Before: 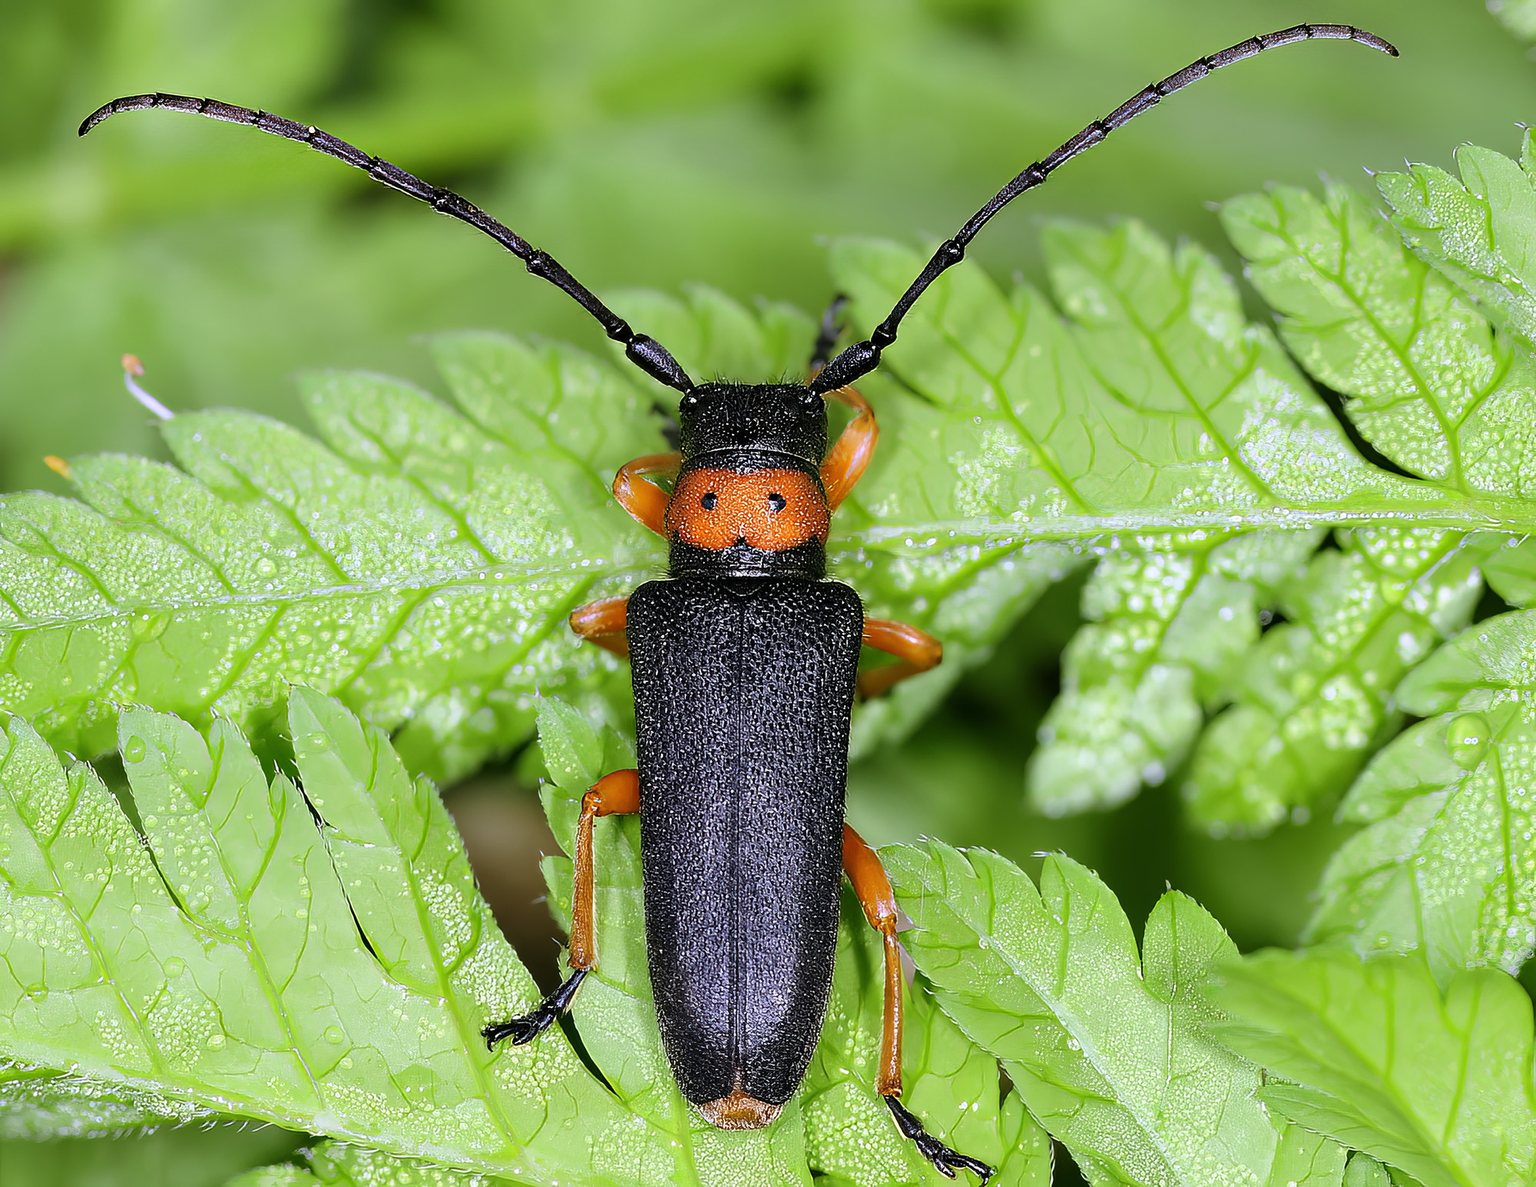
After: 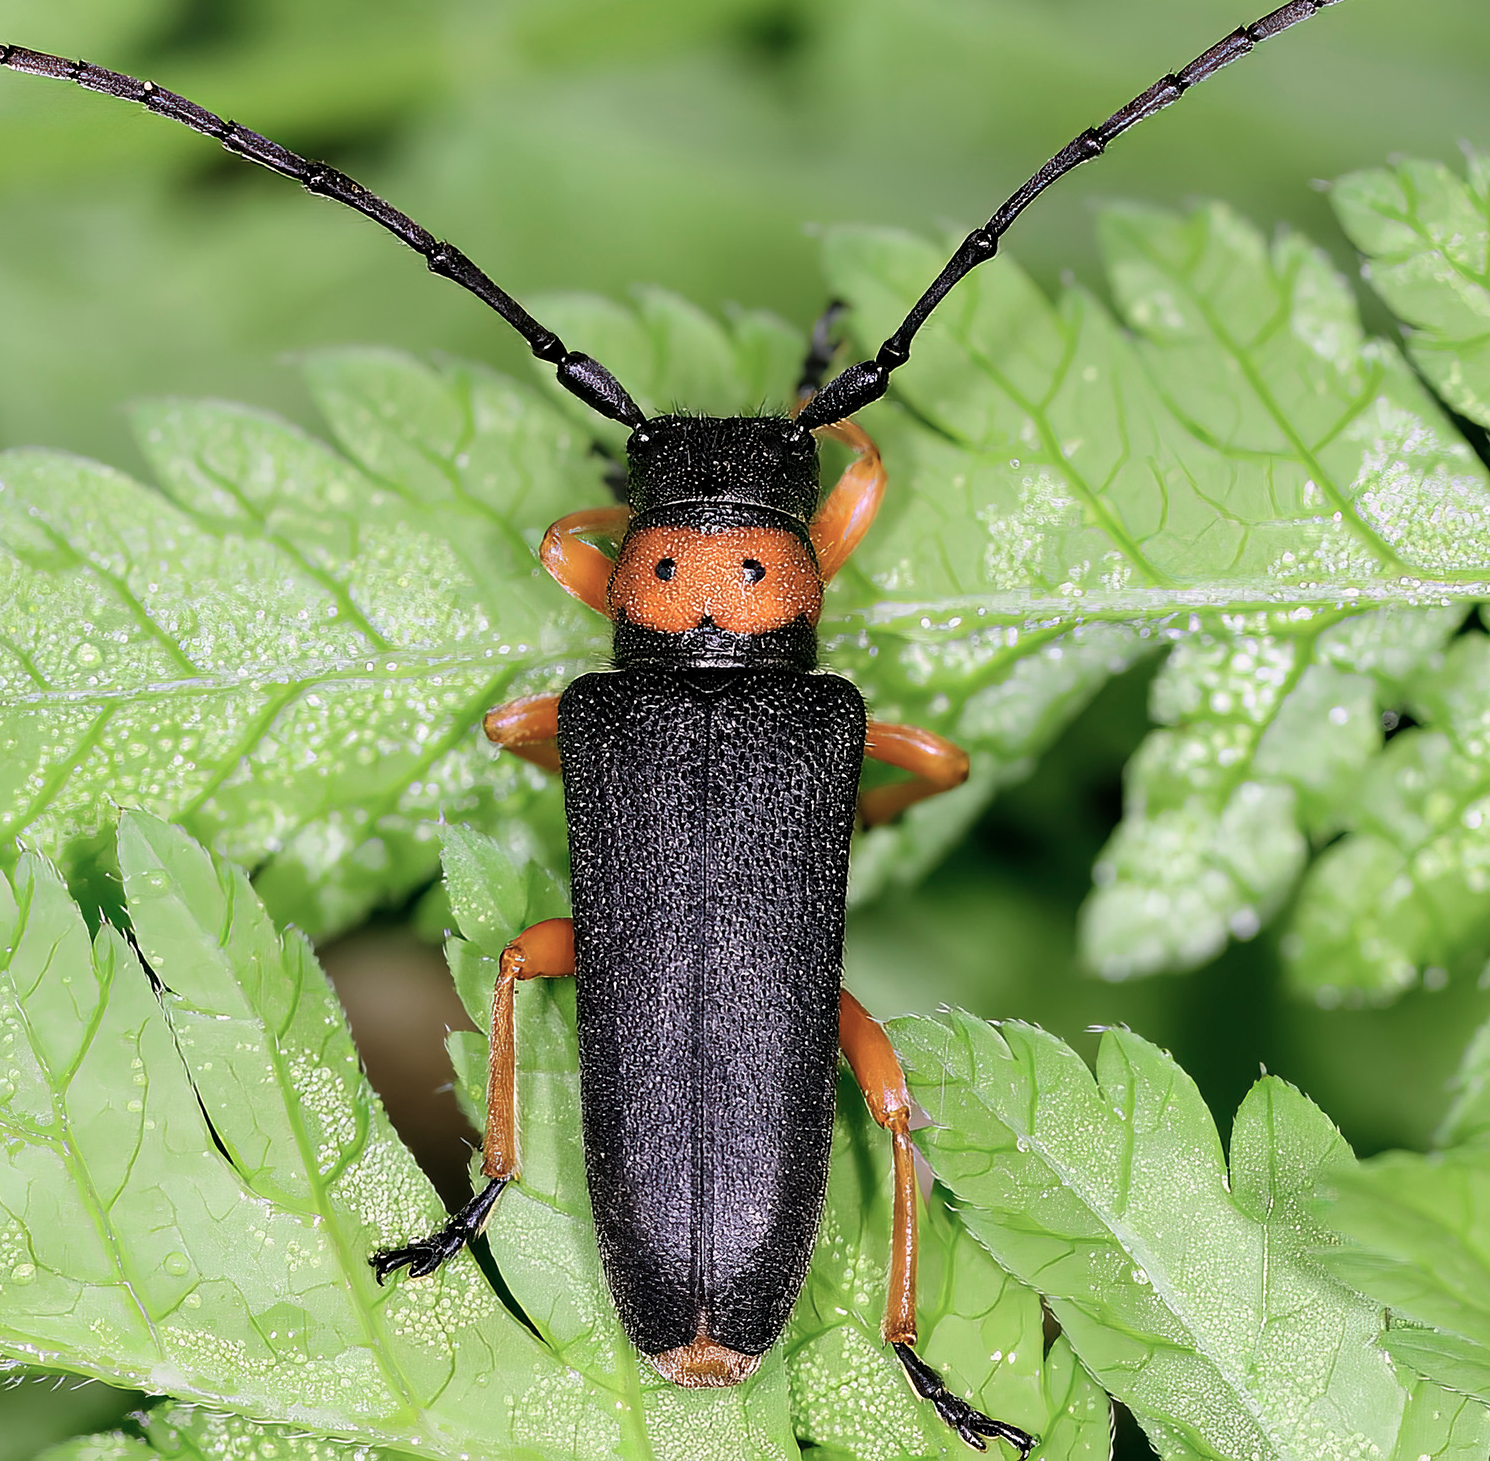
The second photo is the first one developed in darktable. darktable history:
color correction: highlights a* 5.55, highlights b* 5.2, saturation 0.682
crop and rotate: left 12.919%, top 5.391%, right 12.561%
